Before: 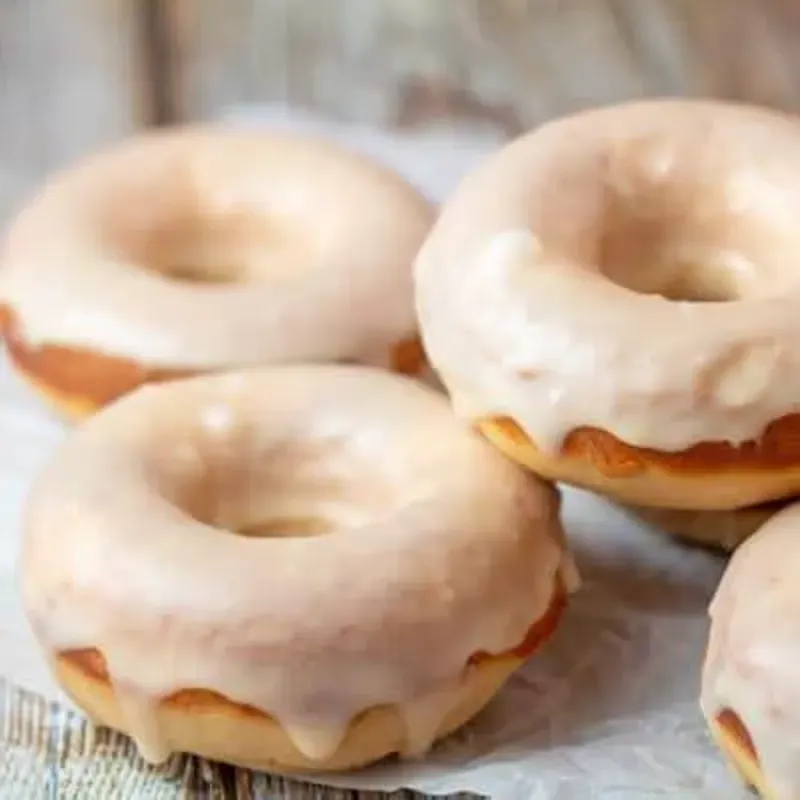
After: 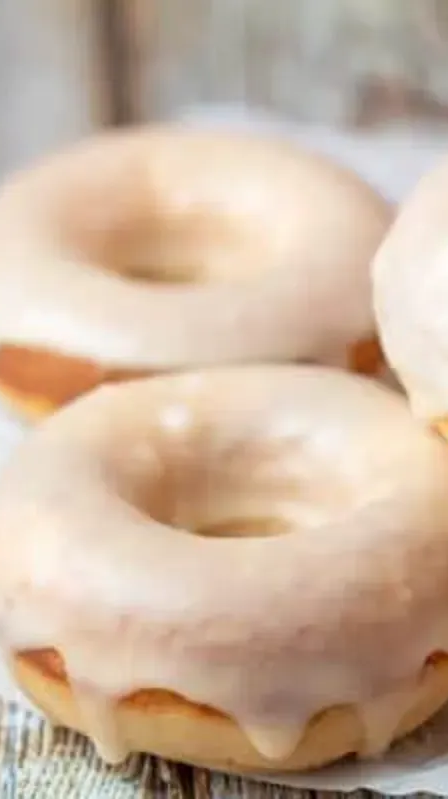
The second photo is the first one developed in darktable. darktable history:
crop: left 5.26%, right 38.623%
